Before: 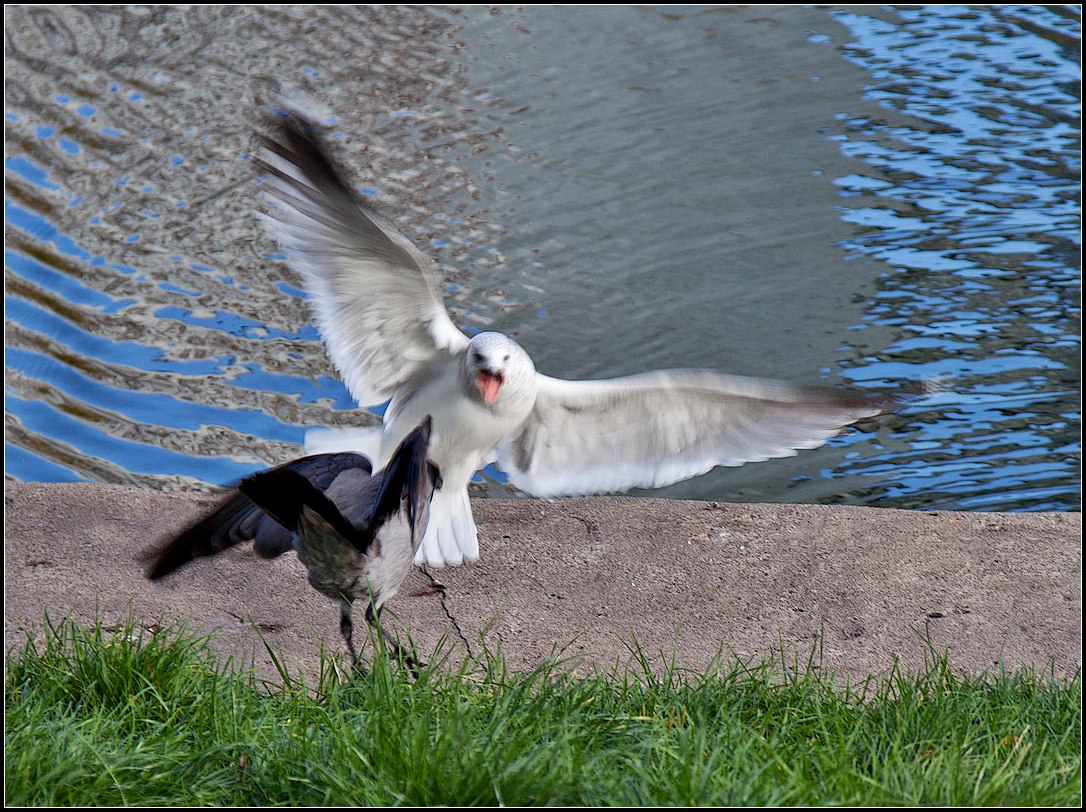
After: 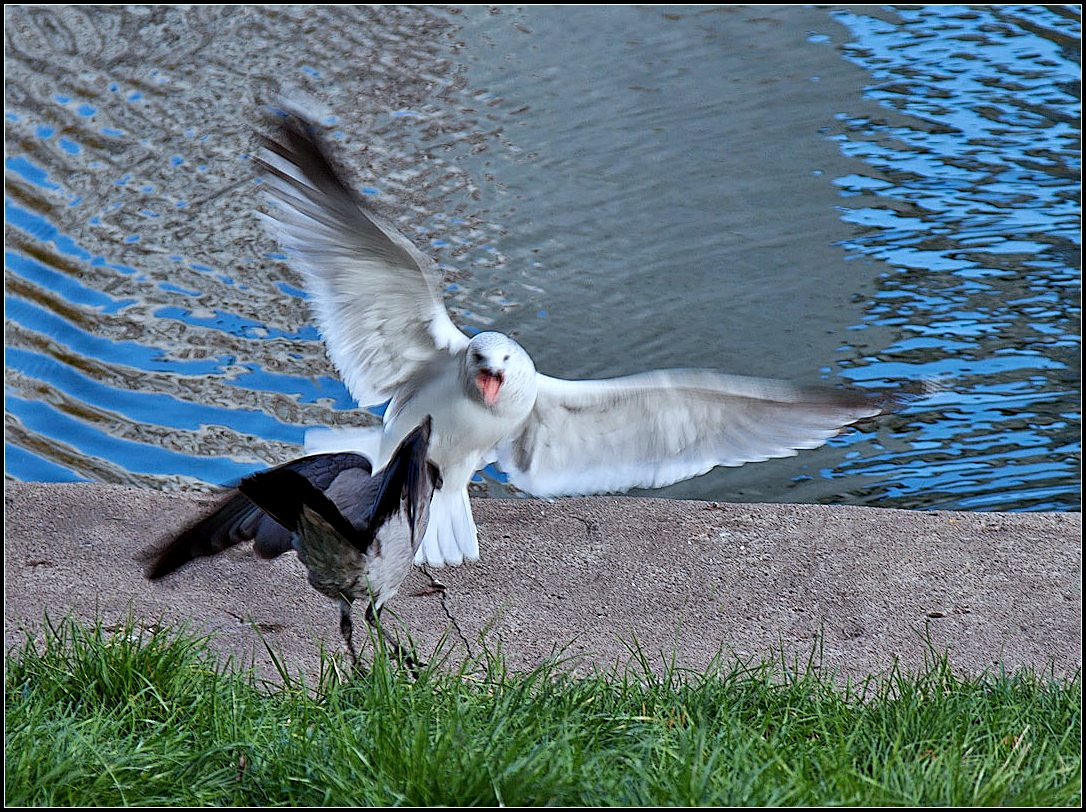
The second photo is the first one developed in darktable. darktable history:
color correction: highlights a* -4.07, highlights b* -11.08
sharpen: on, module defaults
